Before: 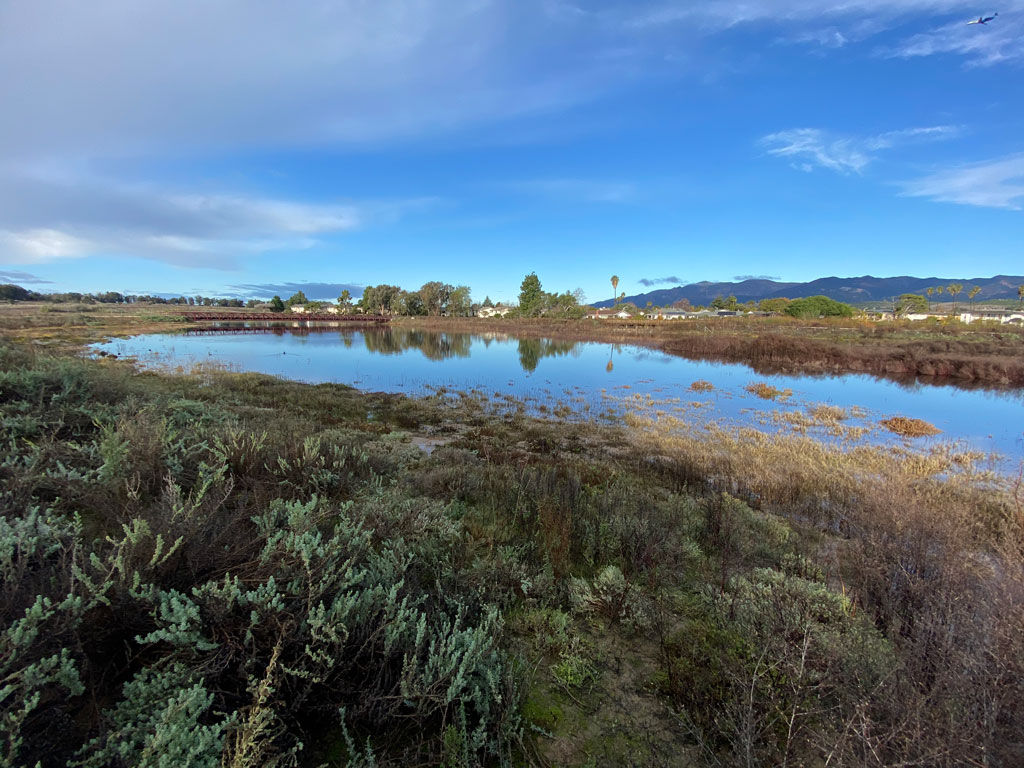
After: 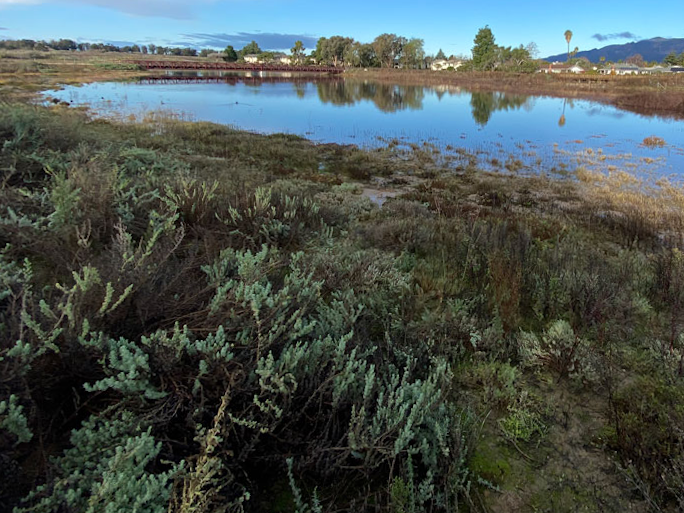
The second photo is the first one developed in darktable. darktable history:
crop and rotate: angle -0.82°, left 3.85%, top 31.828%, right 27.992%
white balance: emerald 1
